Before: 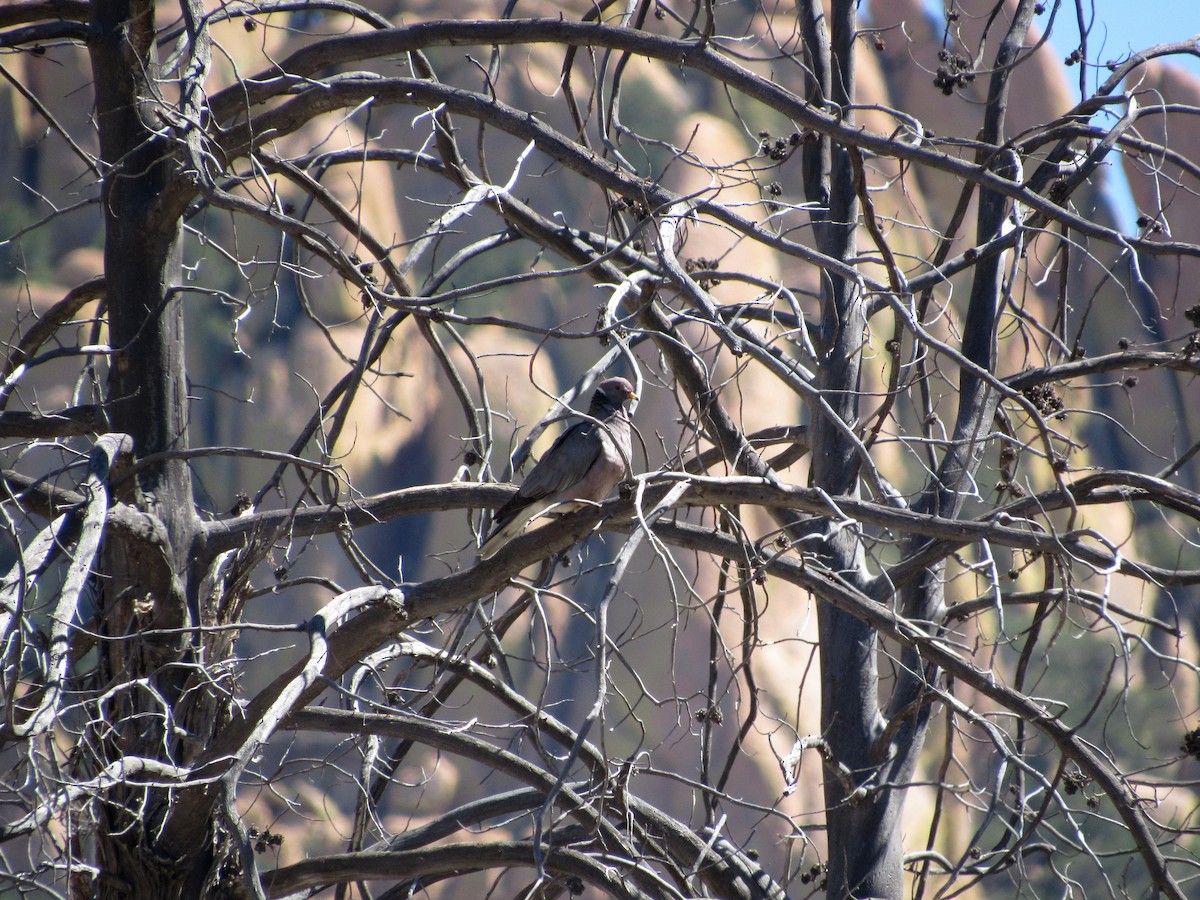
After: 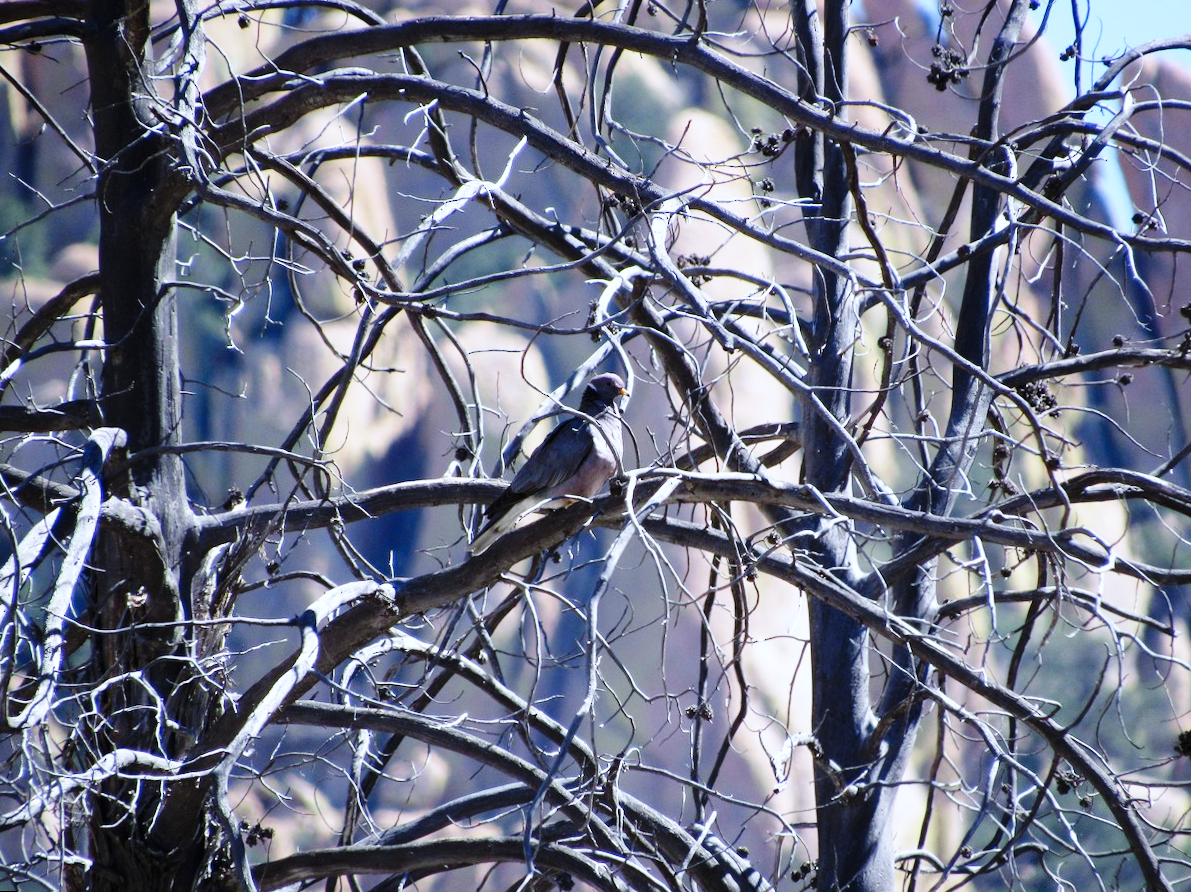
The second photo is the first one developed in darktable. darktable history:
rotate and perspective: rotation 0.192°, lens shift (horizontal) -0.015, crop left 0.005, crop right 0.996, crop top 0.006, crop bottom 0.99
white balance: red 0.948, green 1.02, blue 1.176
base curve: curves: ch0 [(0, 0) (0.036, 0.025) (0.121, 0.166) (0.206, 0.329) (0.605, 0.79) (1, 1)], preserve colors none
